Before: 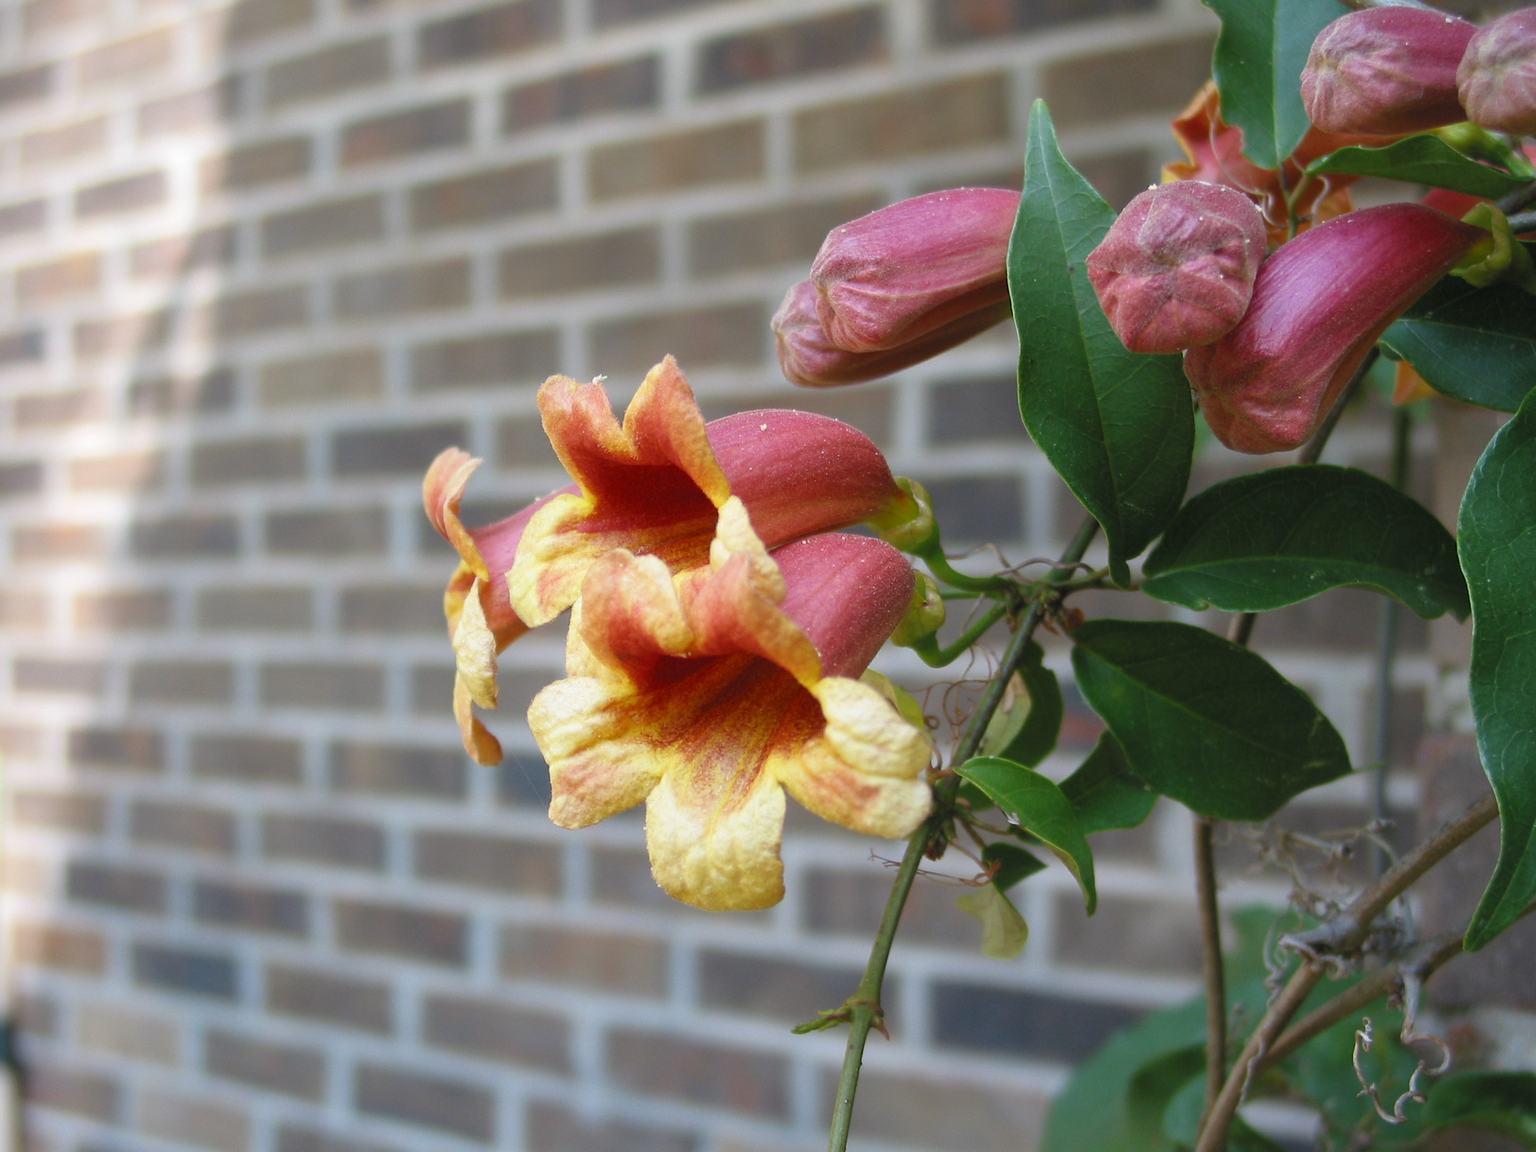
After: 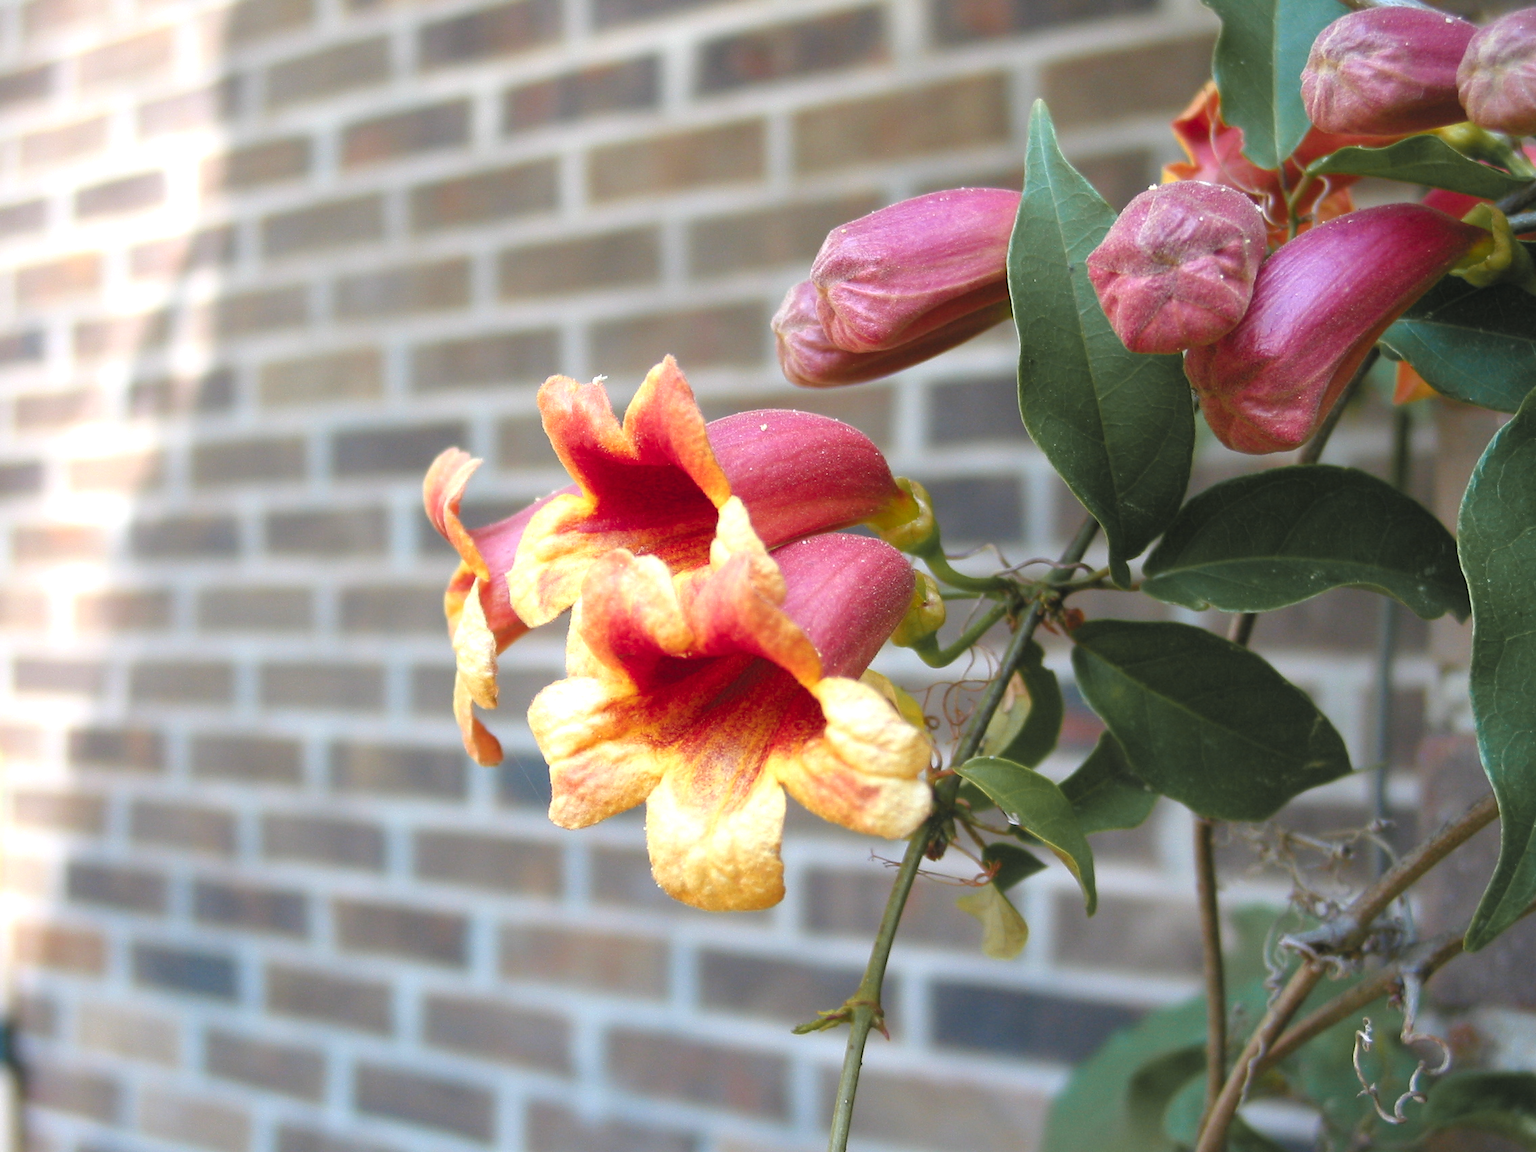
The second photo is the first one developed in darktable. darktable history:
exposure: black level correction 0, exposure 0.499 EV, compensate highlight preservation false
color zones: curves: ch1 [(0.263, 0.53) (0.376, 0.287) (0.487, 0.512) (0.748, 0.547) (1, 0.513)]; ch2 [(0.262, 0.45) (0.751, 0.477)]
